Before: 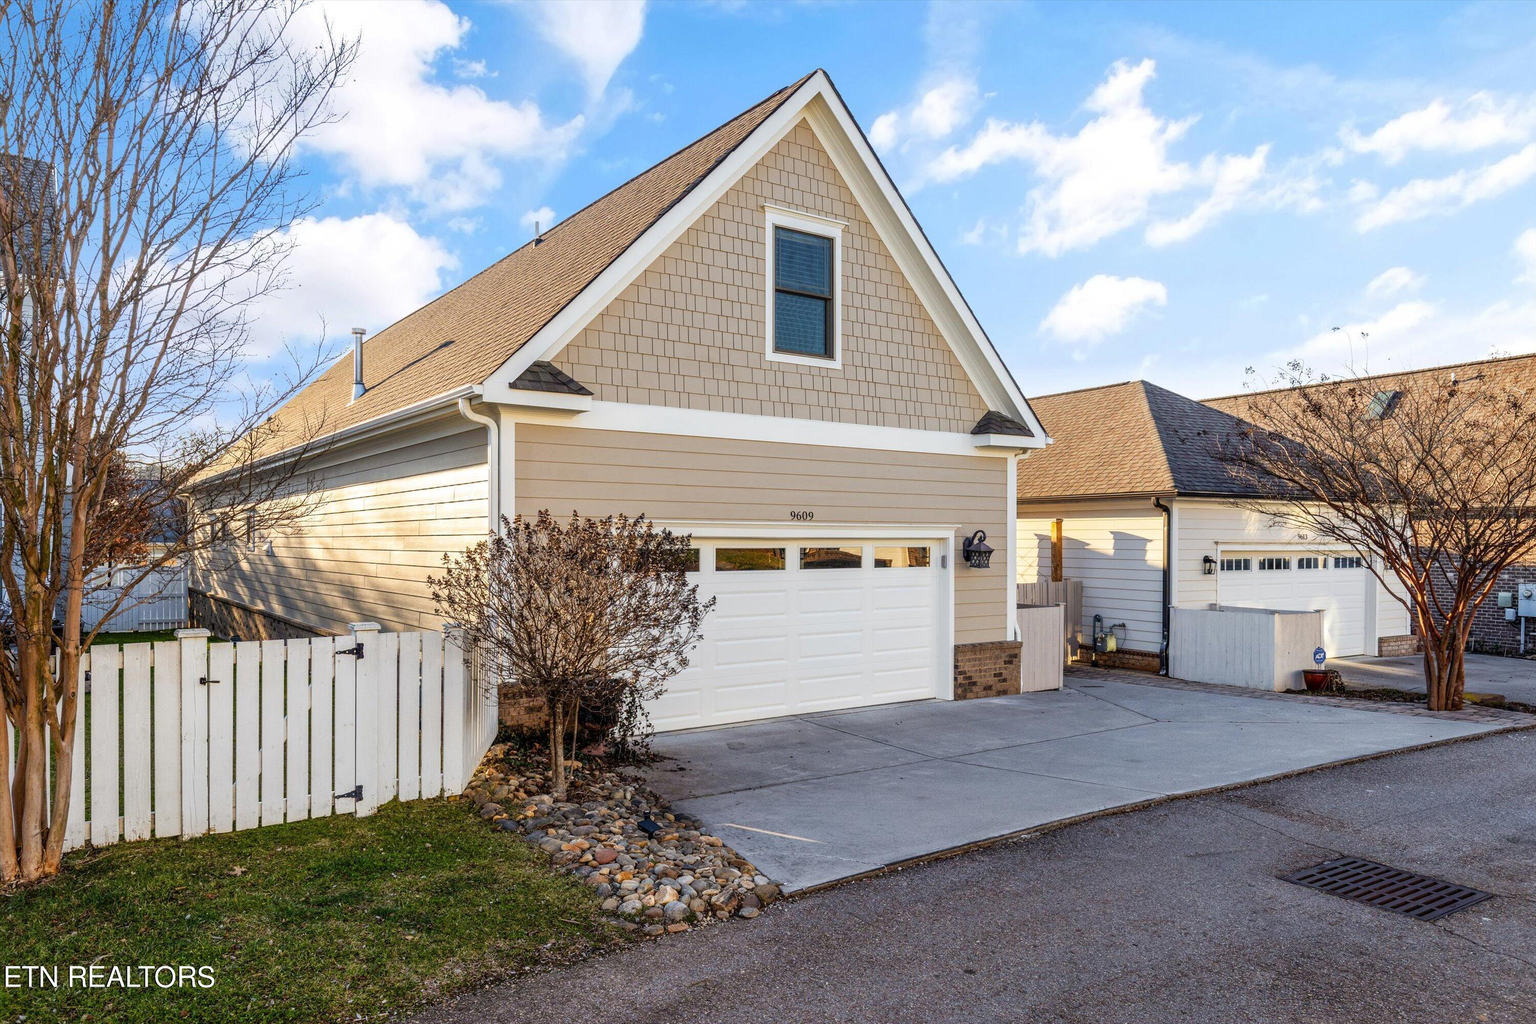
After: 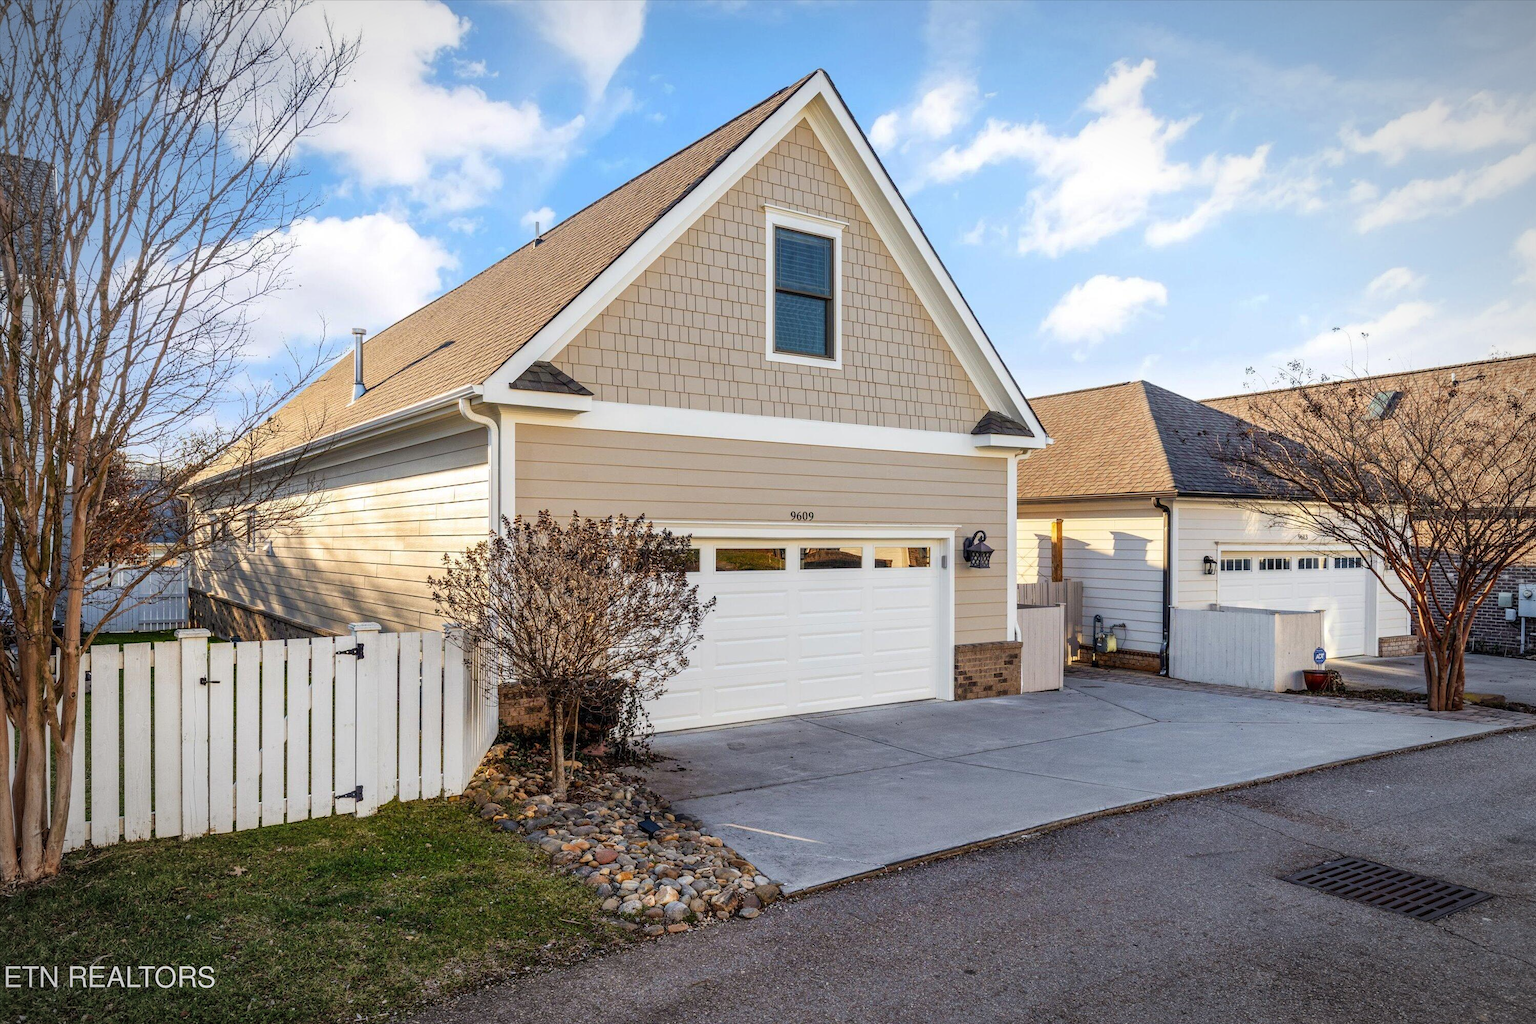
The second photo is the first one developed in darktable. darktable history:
vignetting: fall-off radius 59.94%, automatic ratio true, unbound false
